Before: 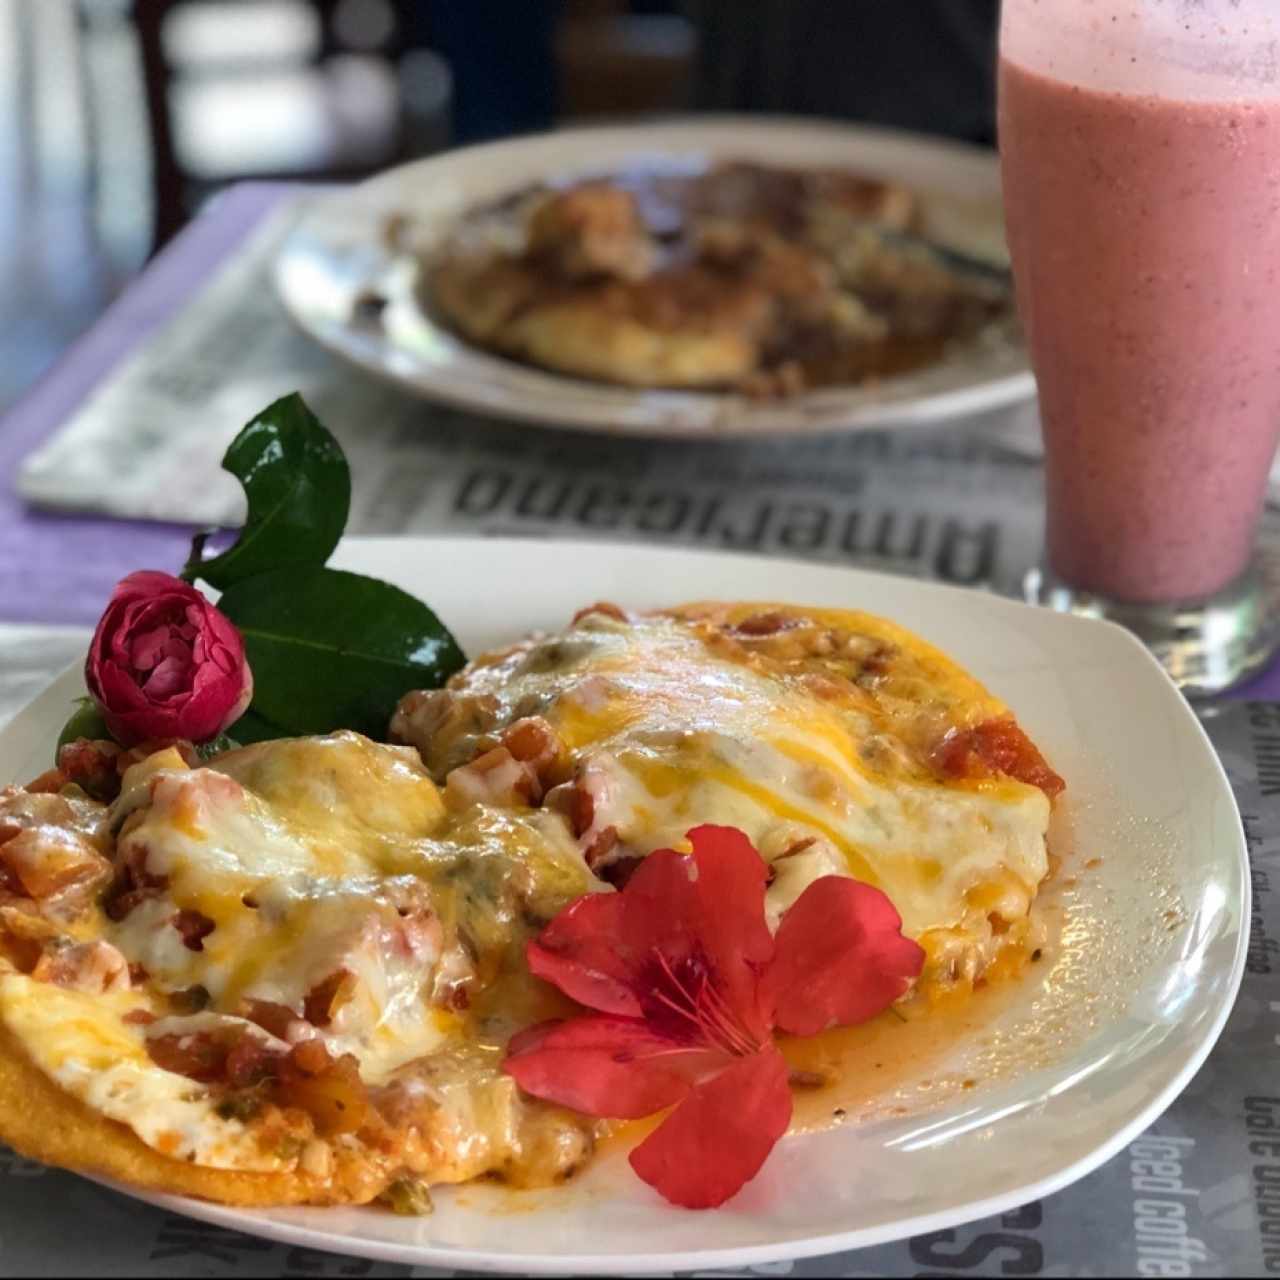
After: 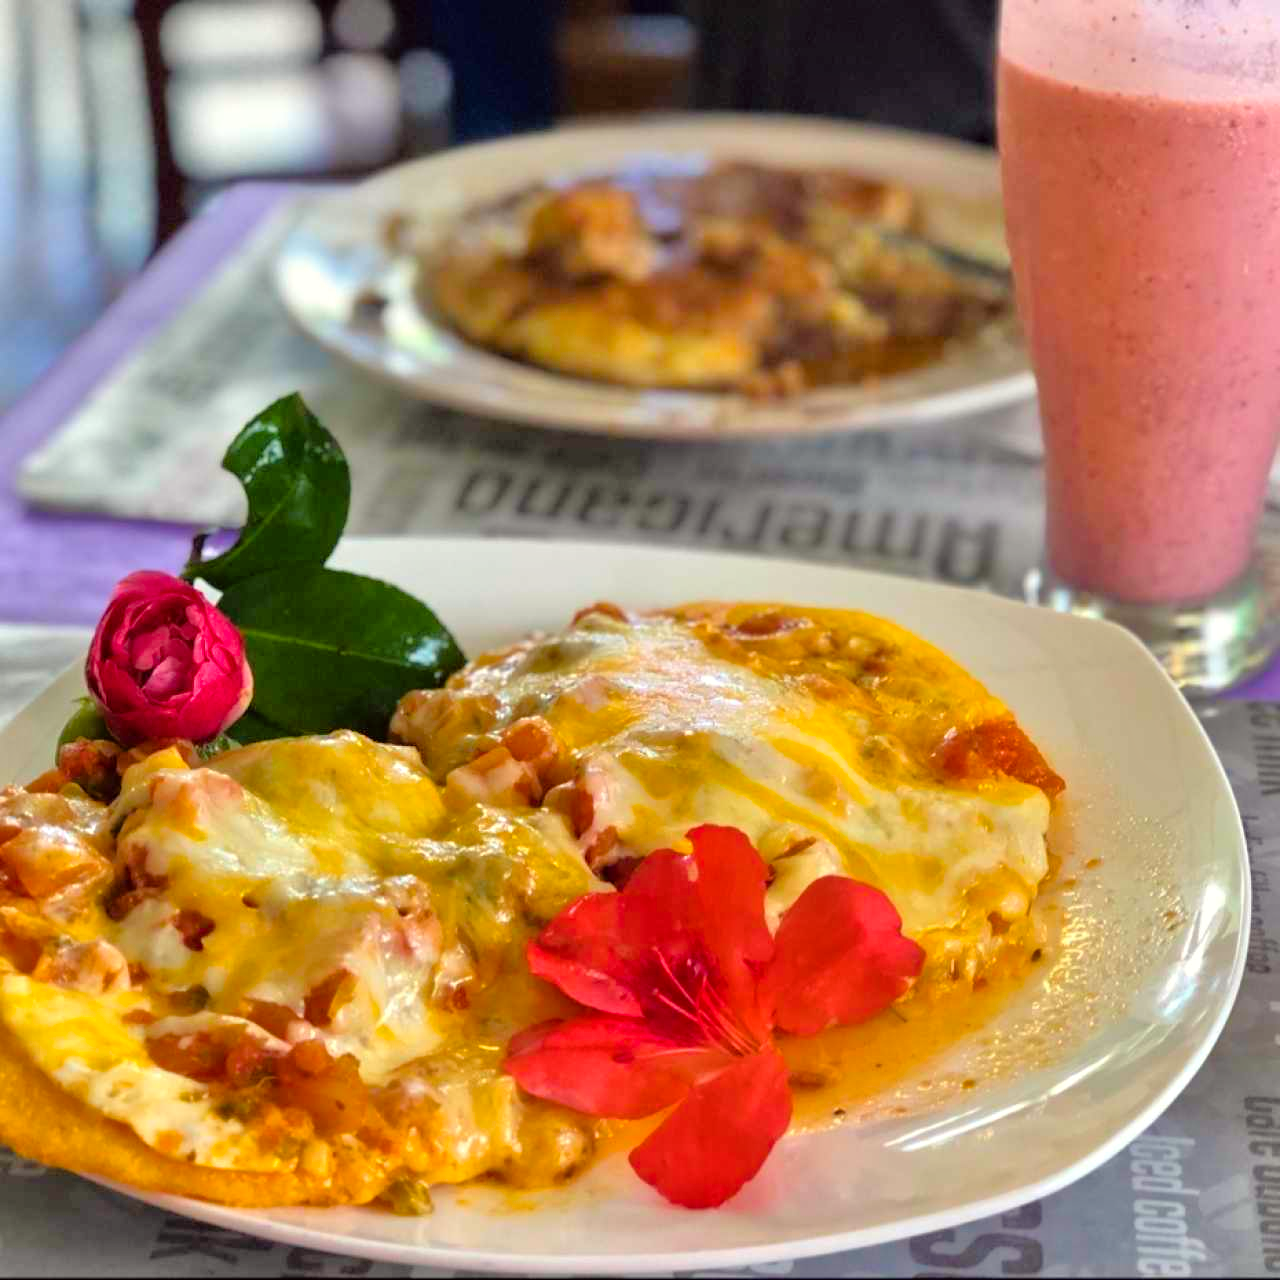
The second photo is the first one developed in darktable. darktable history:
color balance rgb: linear chroma grading › global chroma 9.31%, global vibrance 41.49%
color correction: highlights a* -0.95, highlights b* 4.5, shadows a* 3.55
tone equalizer: -7 EV 0.15 EV, -6 EV 0.6 EV, -5 EV 1.15 EV, -4 EV 1.33 EV, -3 EV 1.15 EV, -2 EV 0.6 EV, -1 EV 0.15 EV, mask exposure compensation -0.5 EV
